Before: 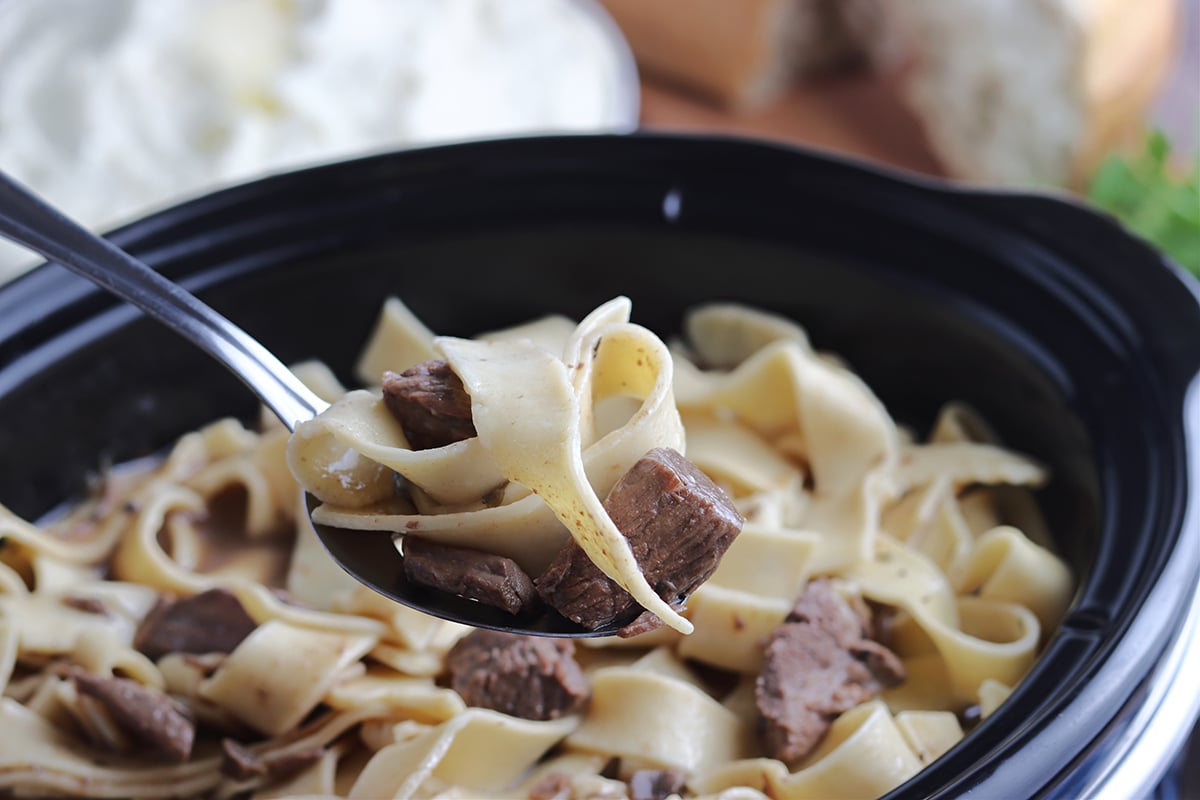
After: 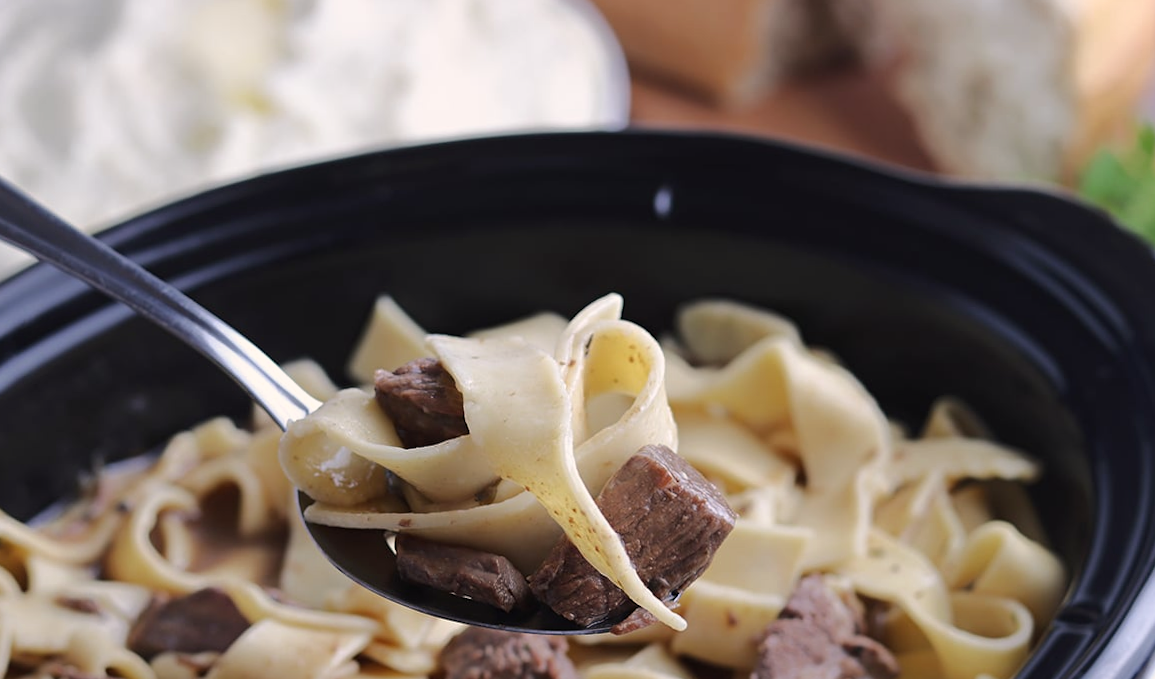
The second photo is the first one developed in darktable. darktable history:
crop and rotate: angle 0.316°, left 0.27%, right 2.625%, bottom 14.366%
exposure: exposure -0.058 EV, compensate exposure bias true, compensate highlight preservation false
color correction: highlights a* 3.71, highlights b* 5.1
